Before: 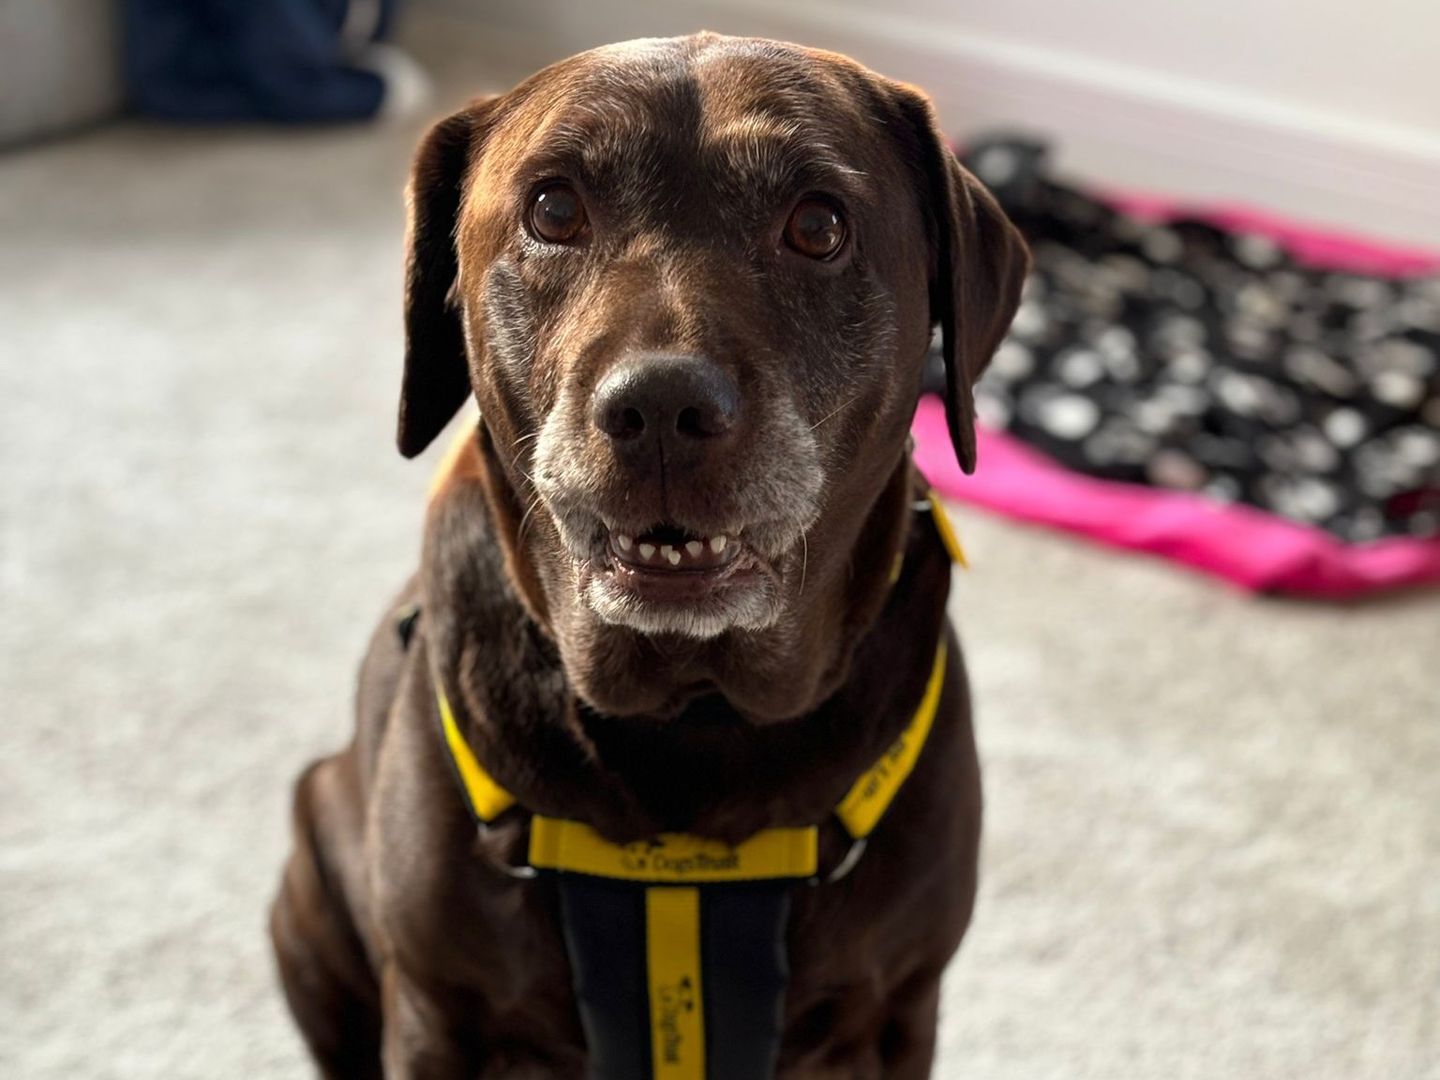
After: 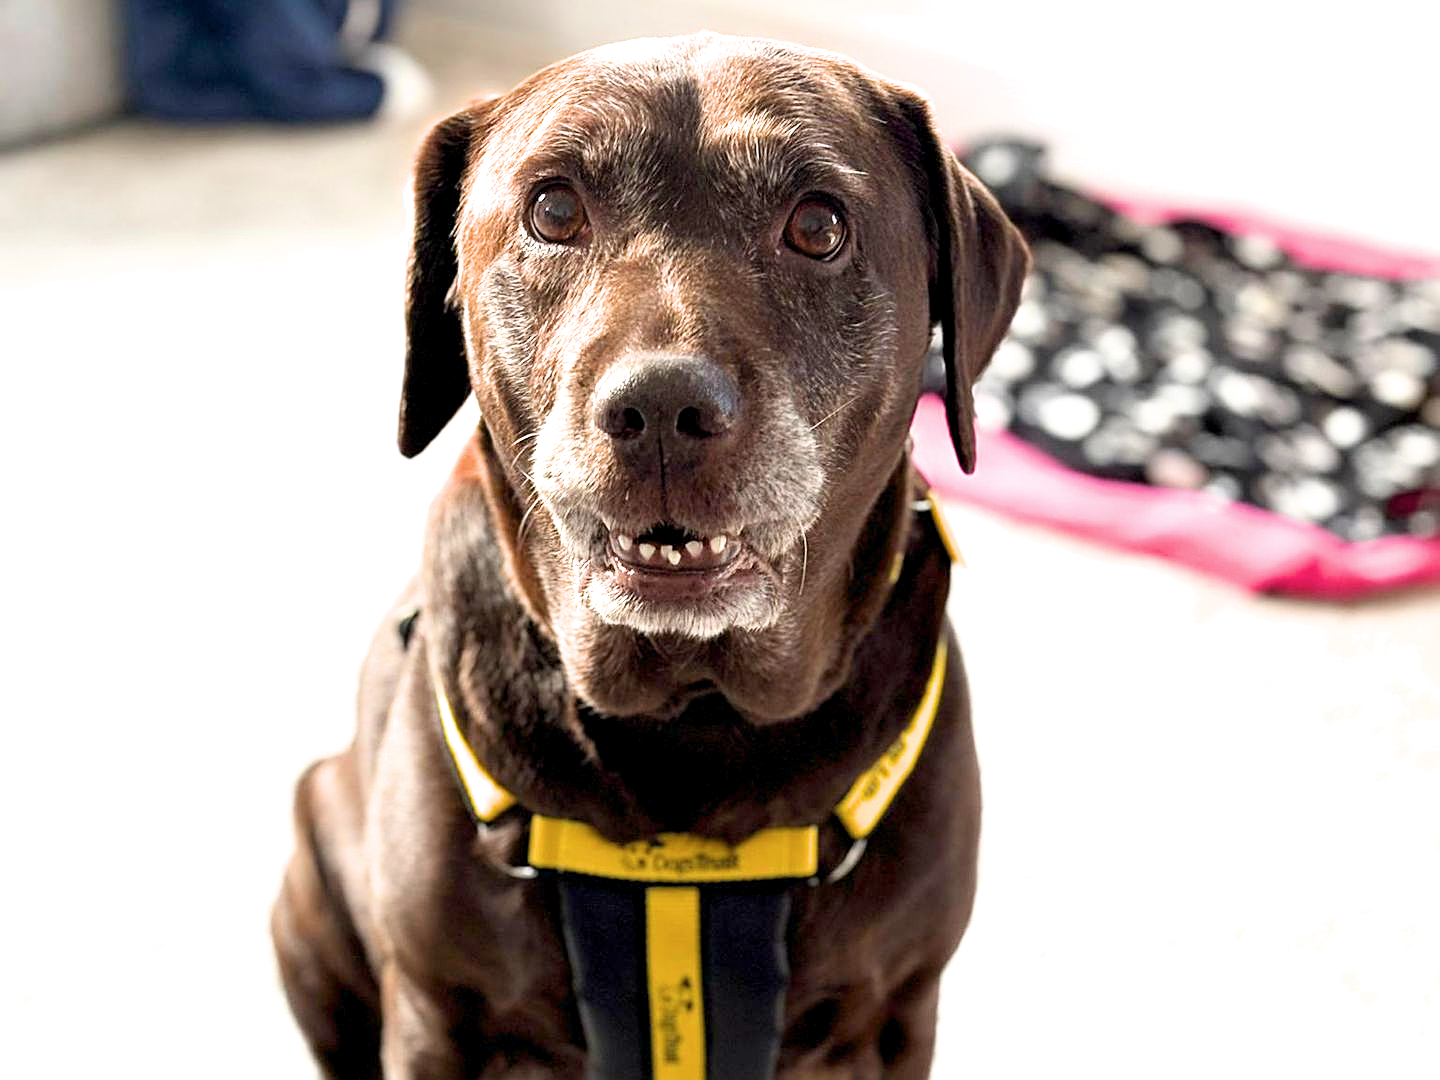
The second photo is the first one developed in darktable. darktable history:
exposure: black level correction 0.001, exposure 1.856 EV, compensate exposure bias true, compensate highlight preservation false
contrast brightness saturation: saturation -0.052
tone equalizer: edges refinement/feathering 500, mask exposure compensation -1.57 EV, preserve details no
filmic rgb: black relative exposure -14.27 EV, white relative exposure 3.37 EV, hardness 7.86, contrast 0.983
sharpen: on, module defaults
